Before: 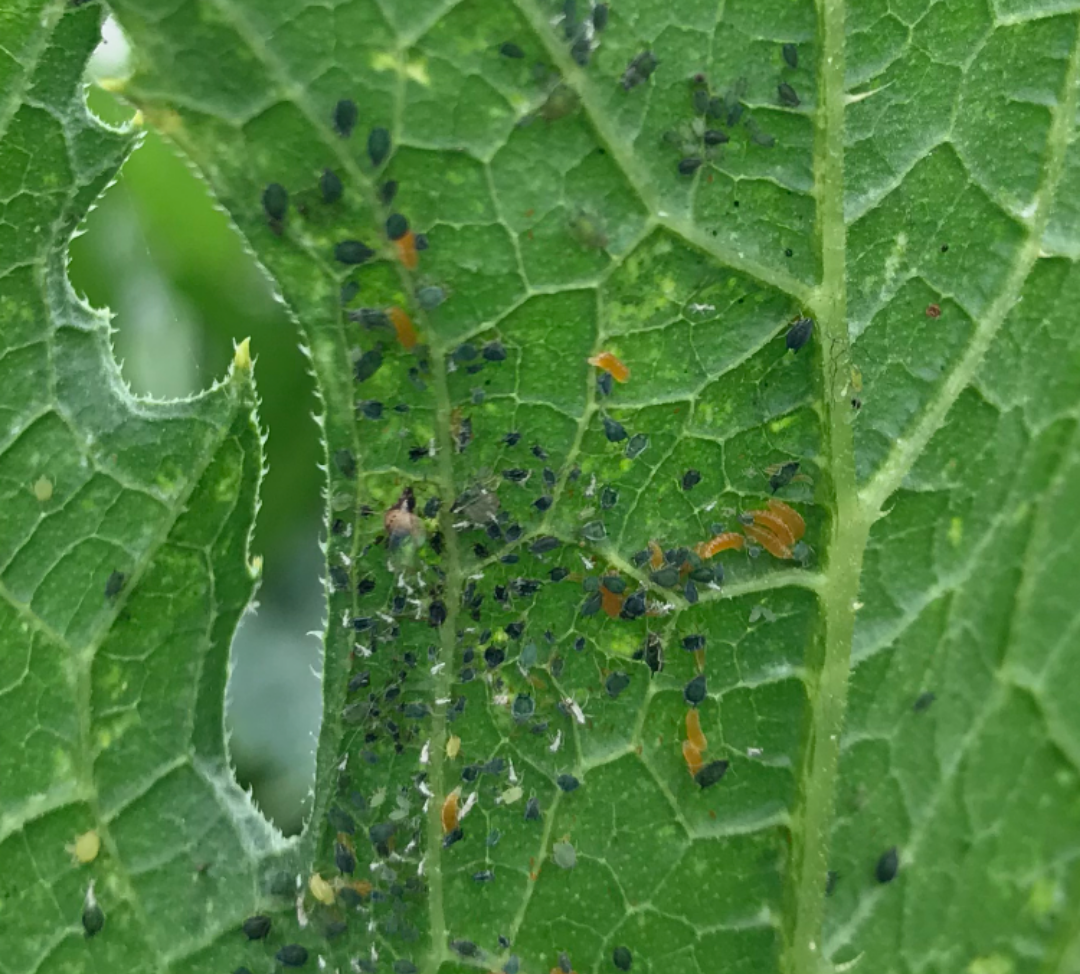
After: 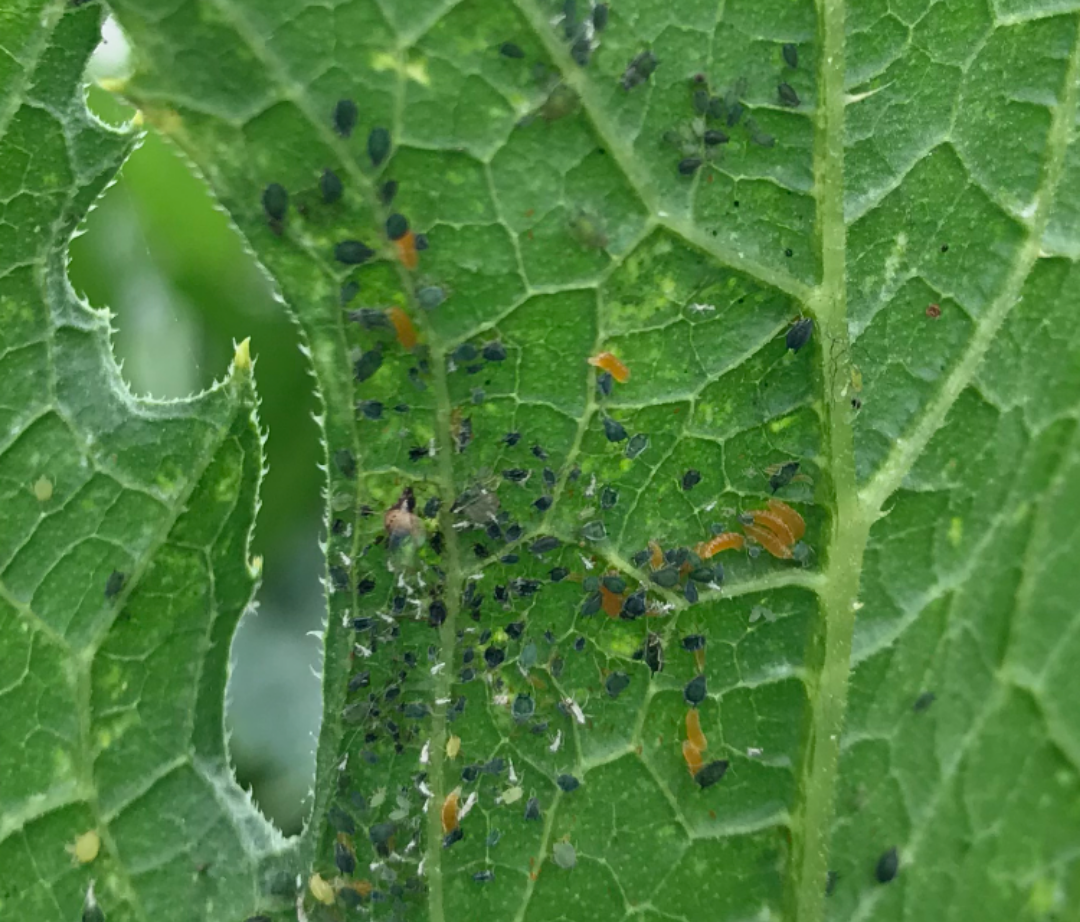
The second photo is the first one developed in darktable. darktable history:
crop and rotate: top 0.002%, bottom 5.253%
